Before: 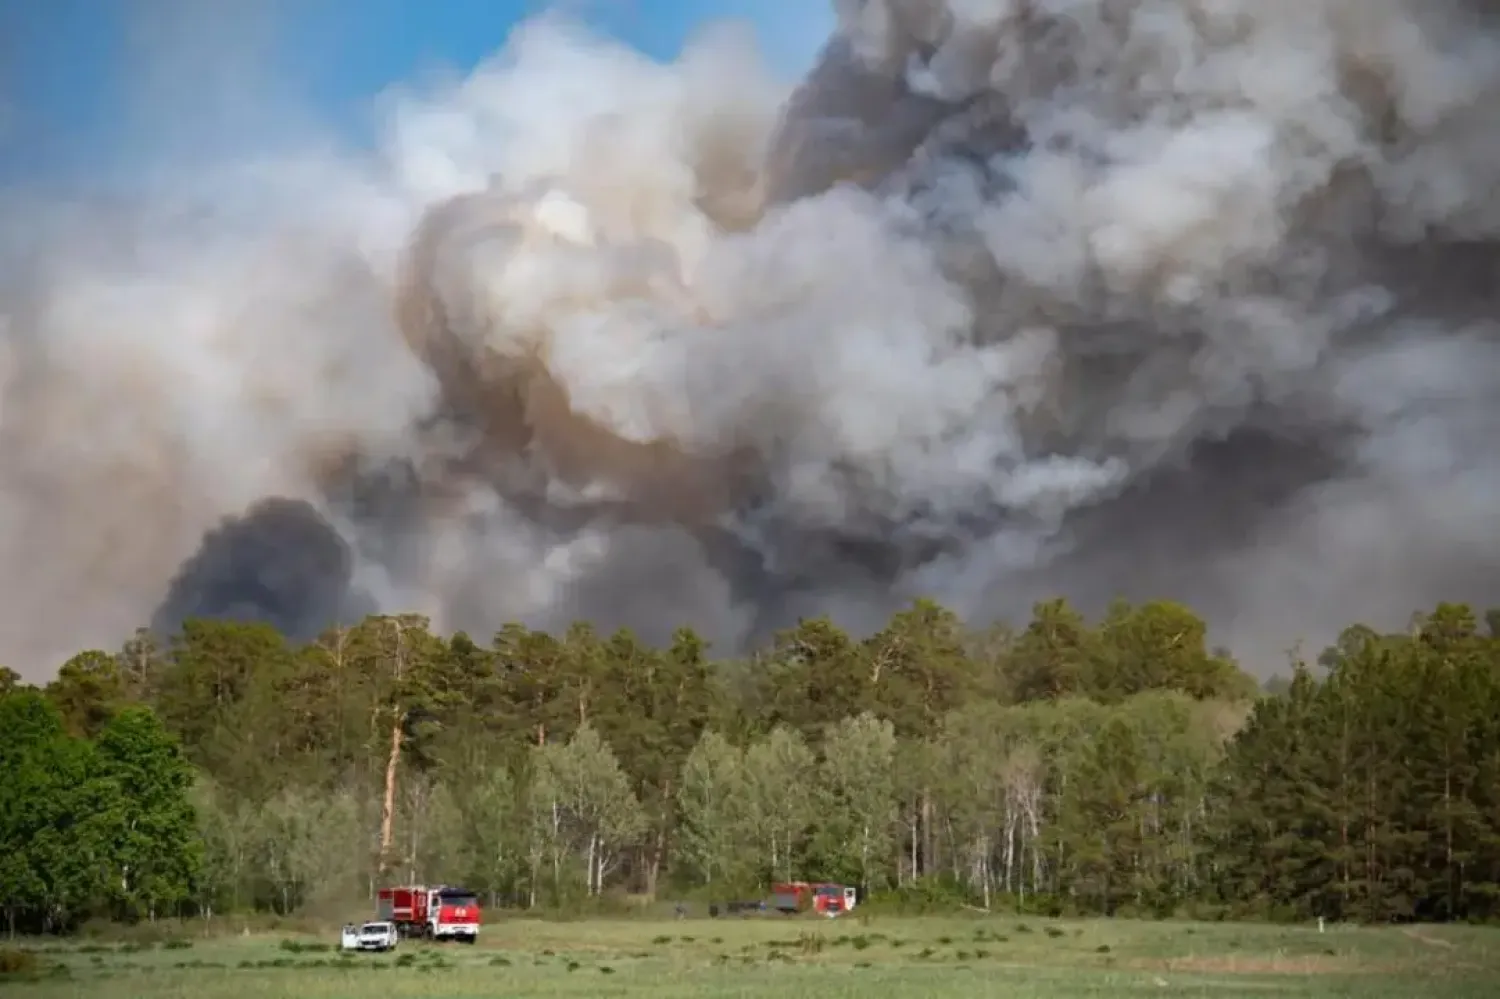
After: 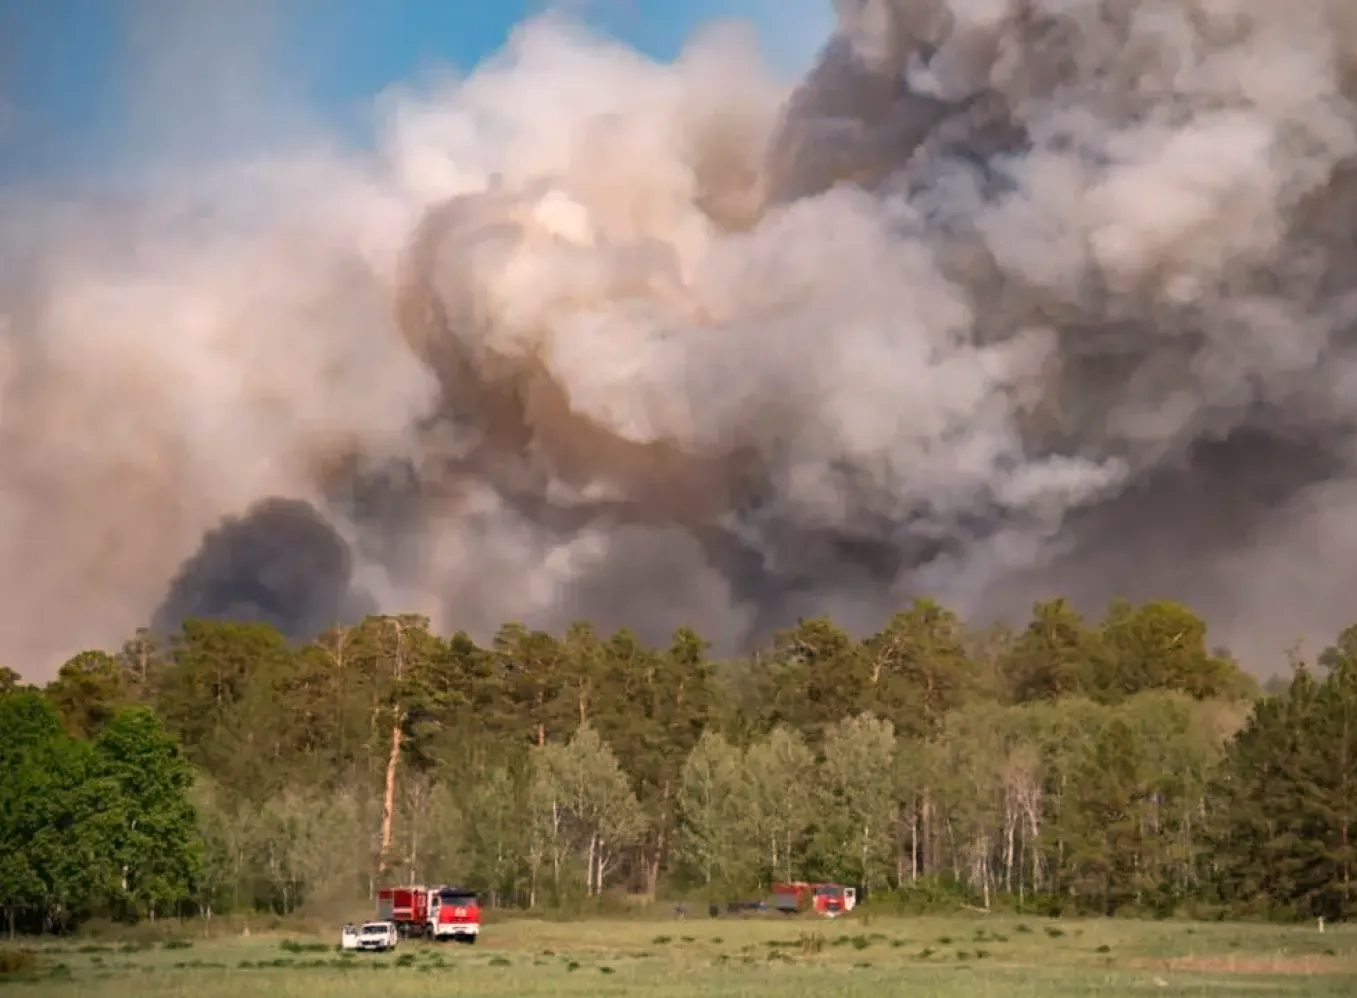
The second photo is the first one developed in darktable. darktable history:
crop: right 9.509%, bottom 0.031%
white balance: red 1.127, blue 0.943
